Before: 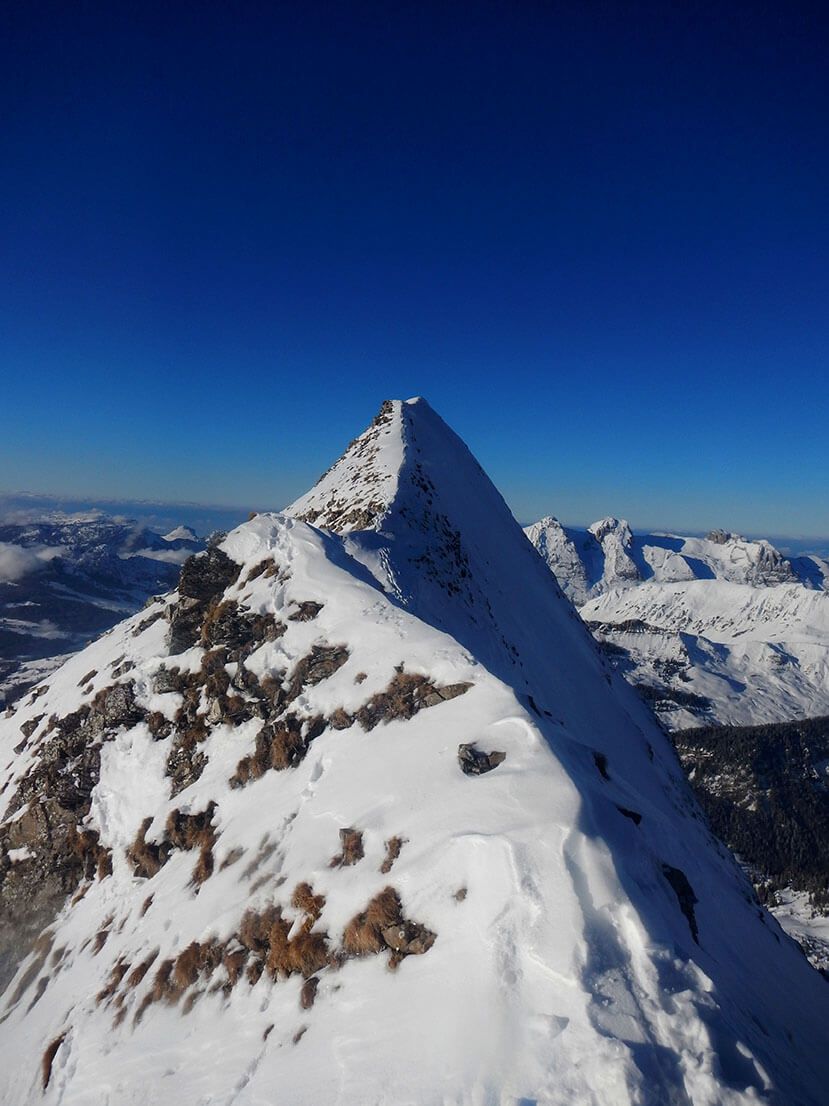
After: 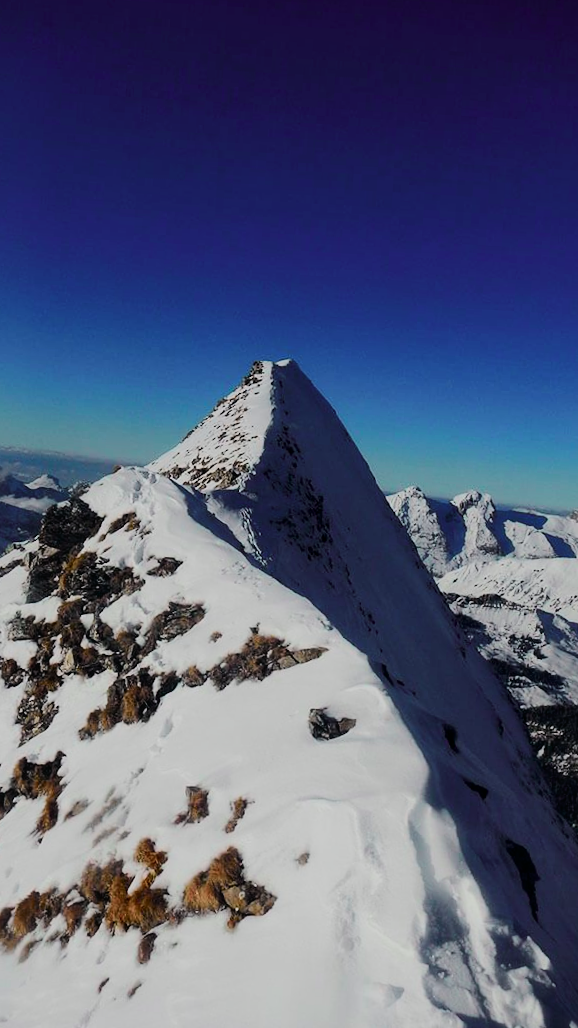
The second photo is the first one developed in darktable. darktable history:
local contrast: mode bilateral grid, contrast 20, coarseness 50, detail 120%, midtone range 0.2
tone curve: curves: ch0 [(0, 0.018) (0.036, 0.038) (0.15, 0.131) (0.27, 0.247) (0.503, 0.556) (0.763, 0.785) (1, 0.919)]; ch1 [(0, 0) (0.203, 0.158) (0.333, 0.283) (0.451, 0.417) (0.502, 0.5) (0.519, 0.522) (0.562, 0.588) (0.603, 0.664) (0.722, 0.813) (1, 1)]; ch2 [(0, 0) (0.29, 0.295) (0.404, 0.436) (0.497, 0.499) (0.521, 0.523) (0.561, 0.605) (0.639, 0.664) (0.712, 0.764) (1, 1)], color space Lab, independent channels, preserve colors none
crop and rotate: angle -3.27°, left 14.277%, top 0.028%, right 10.766%, bottom 0.028%
filmic rgb: black relative exposure -7.65 EV, white relative exposure 4.56 EV, hardness 3.61, color science v6 (2022)
